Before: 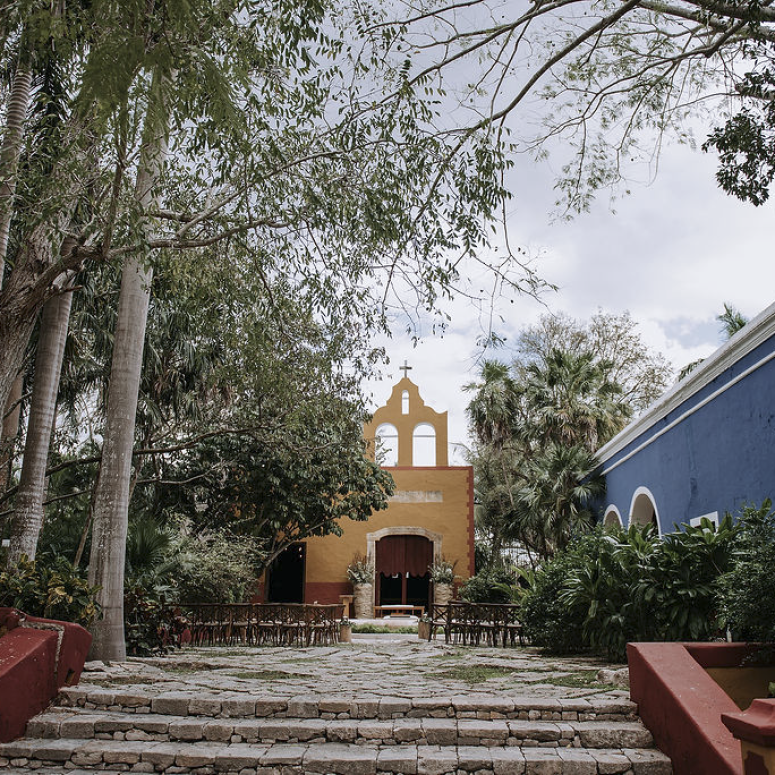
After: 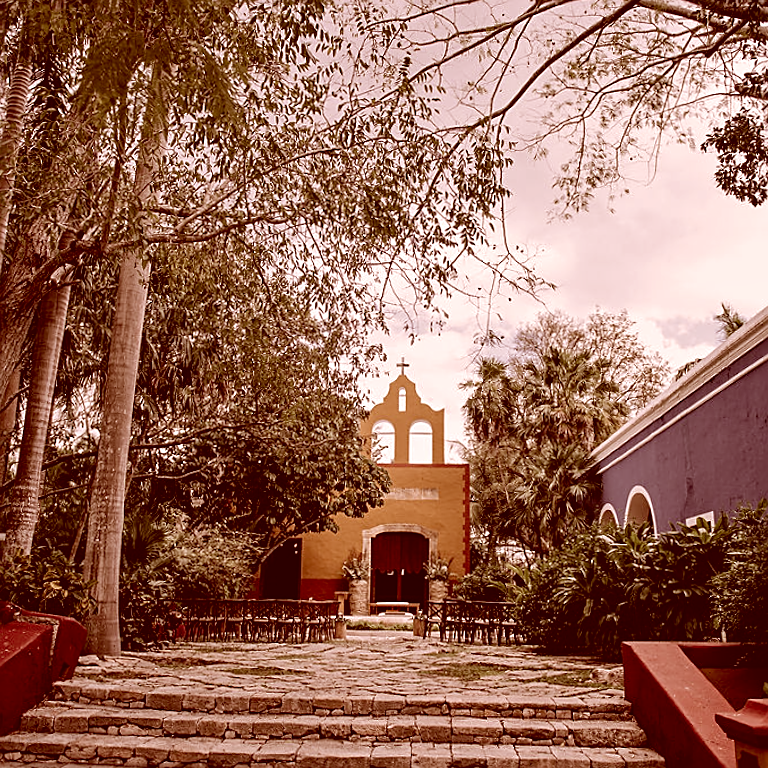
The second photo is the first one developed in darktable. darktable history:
exposure: black level correction 0.009, exposure 0.119 EV, compensate highlight preservation false
sharpen: on, module defaults
contrast equalizer: octaves 7, y [[0.6 ×6], [0.55 ×6], [0 ×6], [0 ×6], [0 ×6]], mix 0.2
color correction: highlights a* 9.03, highlights b* 8.71, shadows a* 40, shadows b* 40, saturation 0.8
crop and rotate: angle -0.5°
